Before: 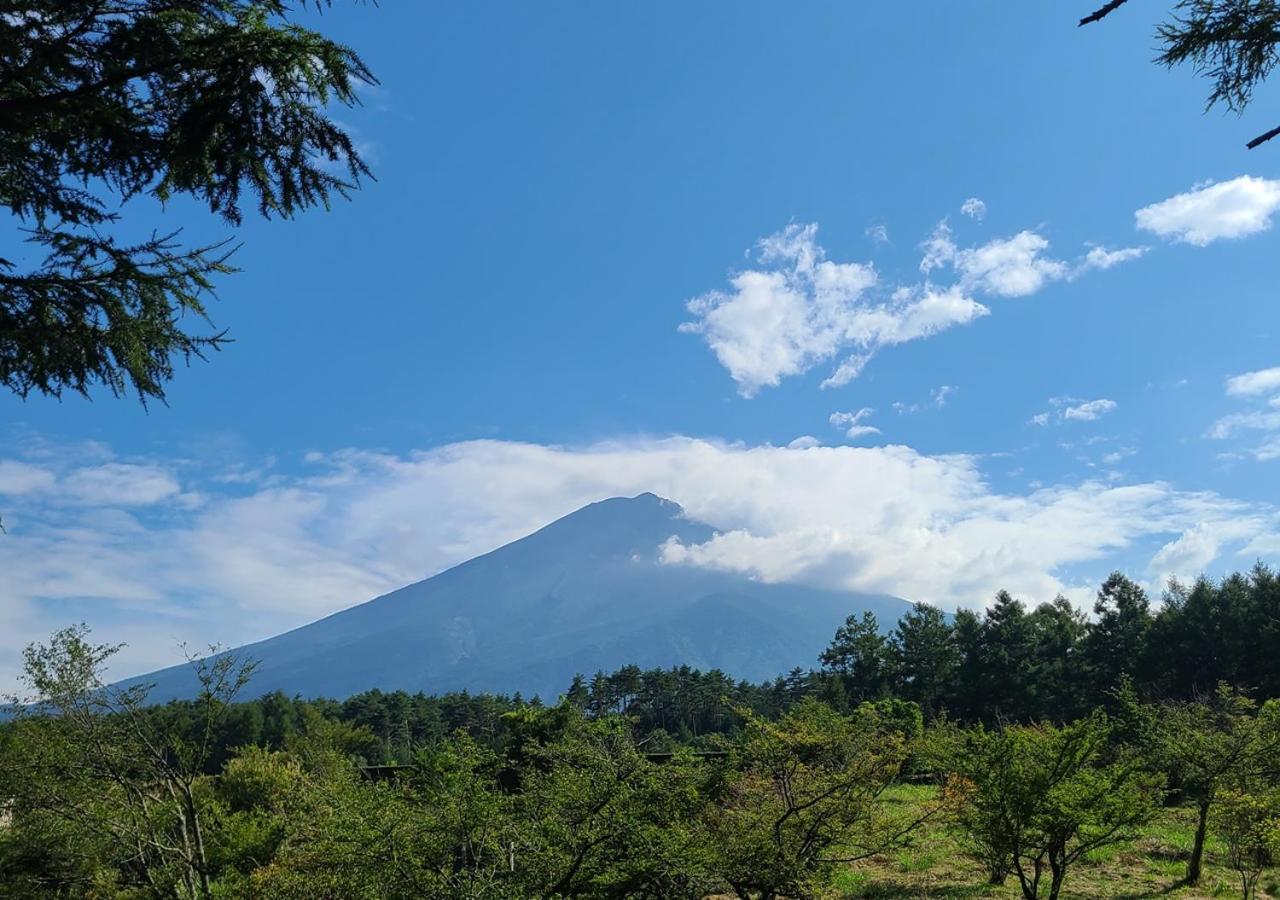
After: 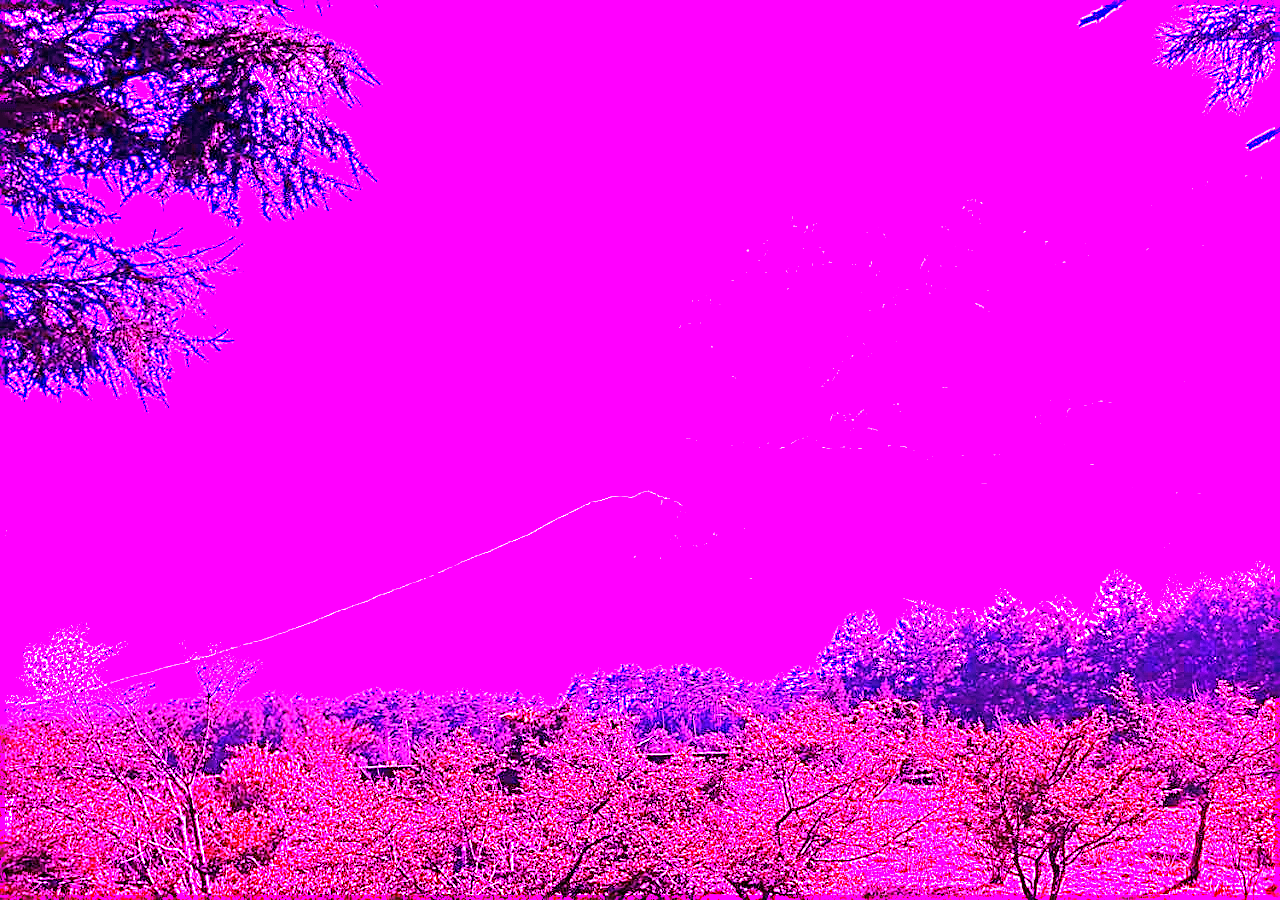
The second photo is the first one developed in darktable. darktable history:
white balance: red 8, blue 8
color correction: highlights a* 7.34, highlights b* 4.37
sharpen: on, module defaults
